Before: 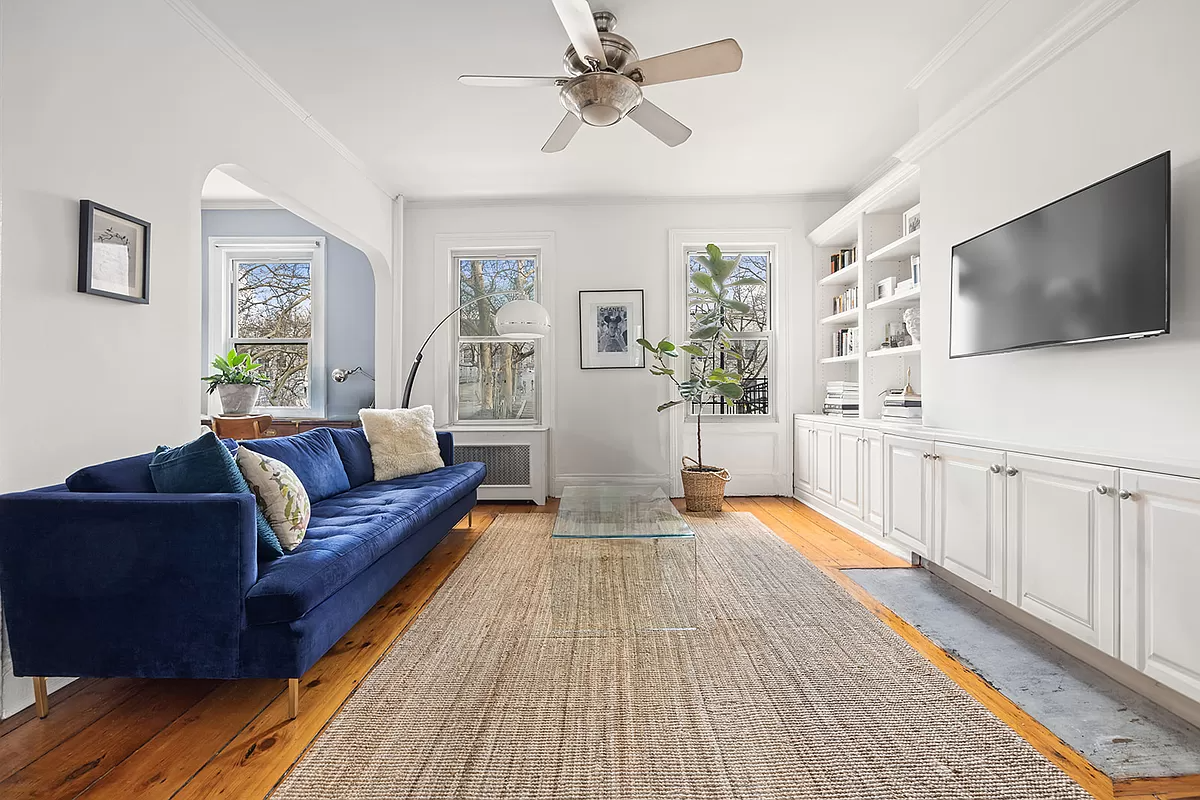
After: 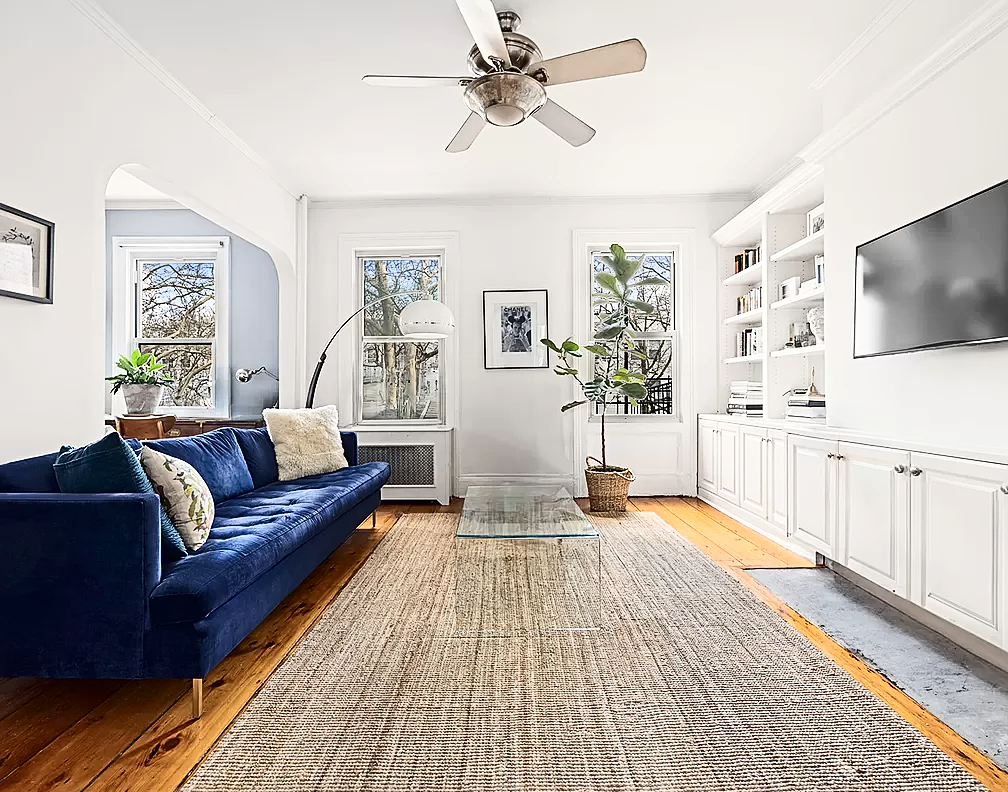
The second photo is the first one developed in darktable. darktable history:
crop: left 8.026%, right 7.374%
contrast brightness saturation: contrast 0.28
sharpen: radius 2.529, amount 0.323
